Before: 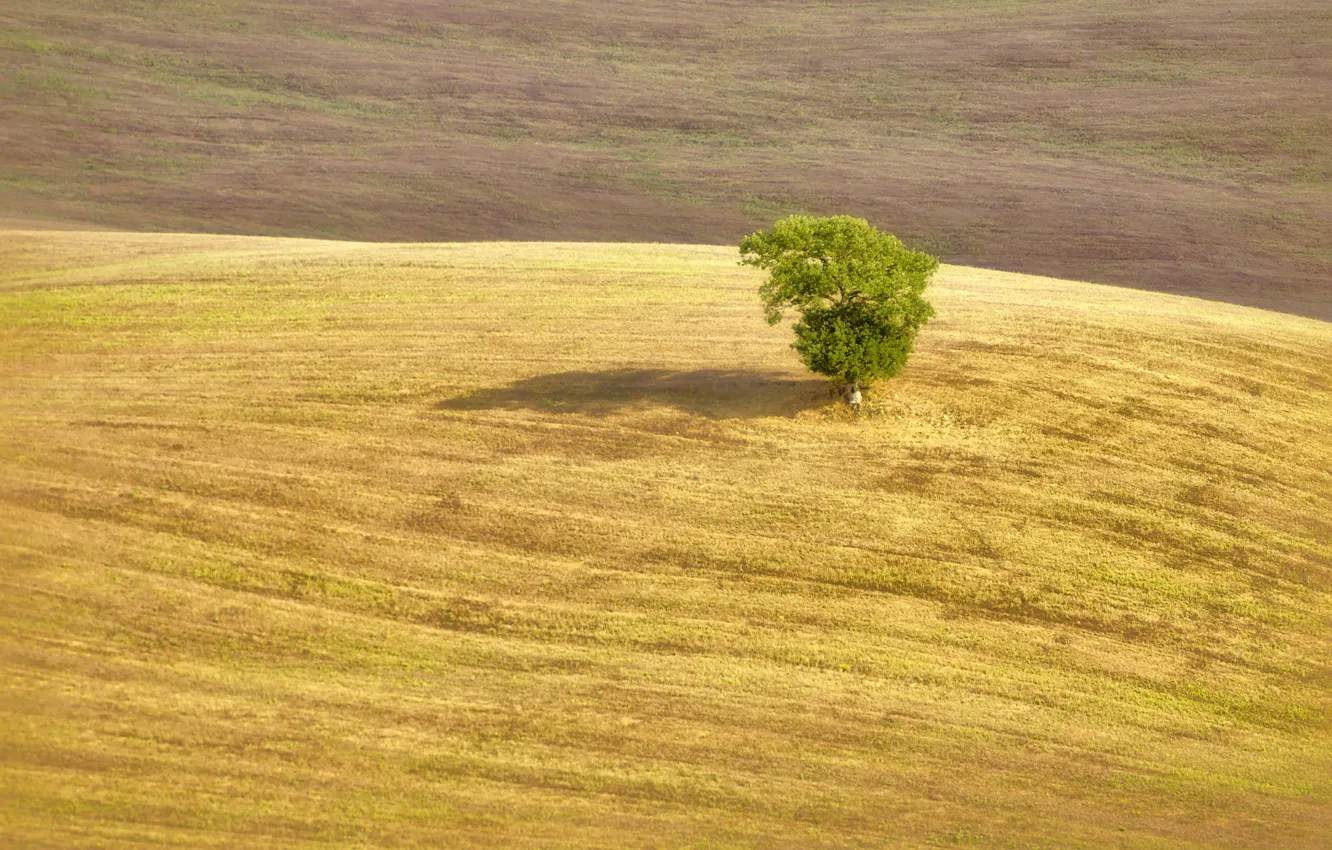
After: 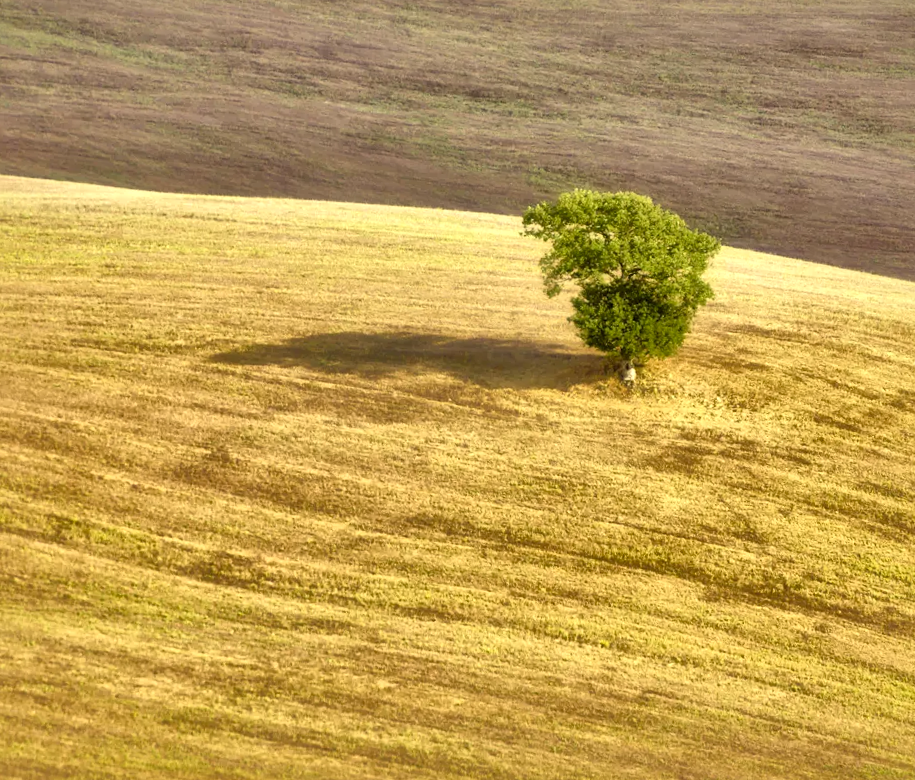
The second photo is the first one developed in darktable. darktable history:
crop and rotate: angle -3.31°, left 14.169%, top 0.028%, right 10.995%, bottom 0.032%
local contrast: mode bilateral grid, contrast 20, coarseness 50, detail 159%, midtone range 0.2
color correction: highlights b* 3.03
tone equalizer: on, module defaults
